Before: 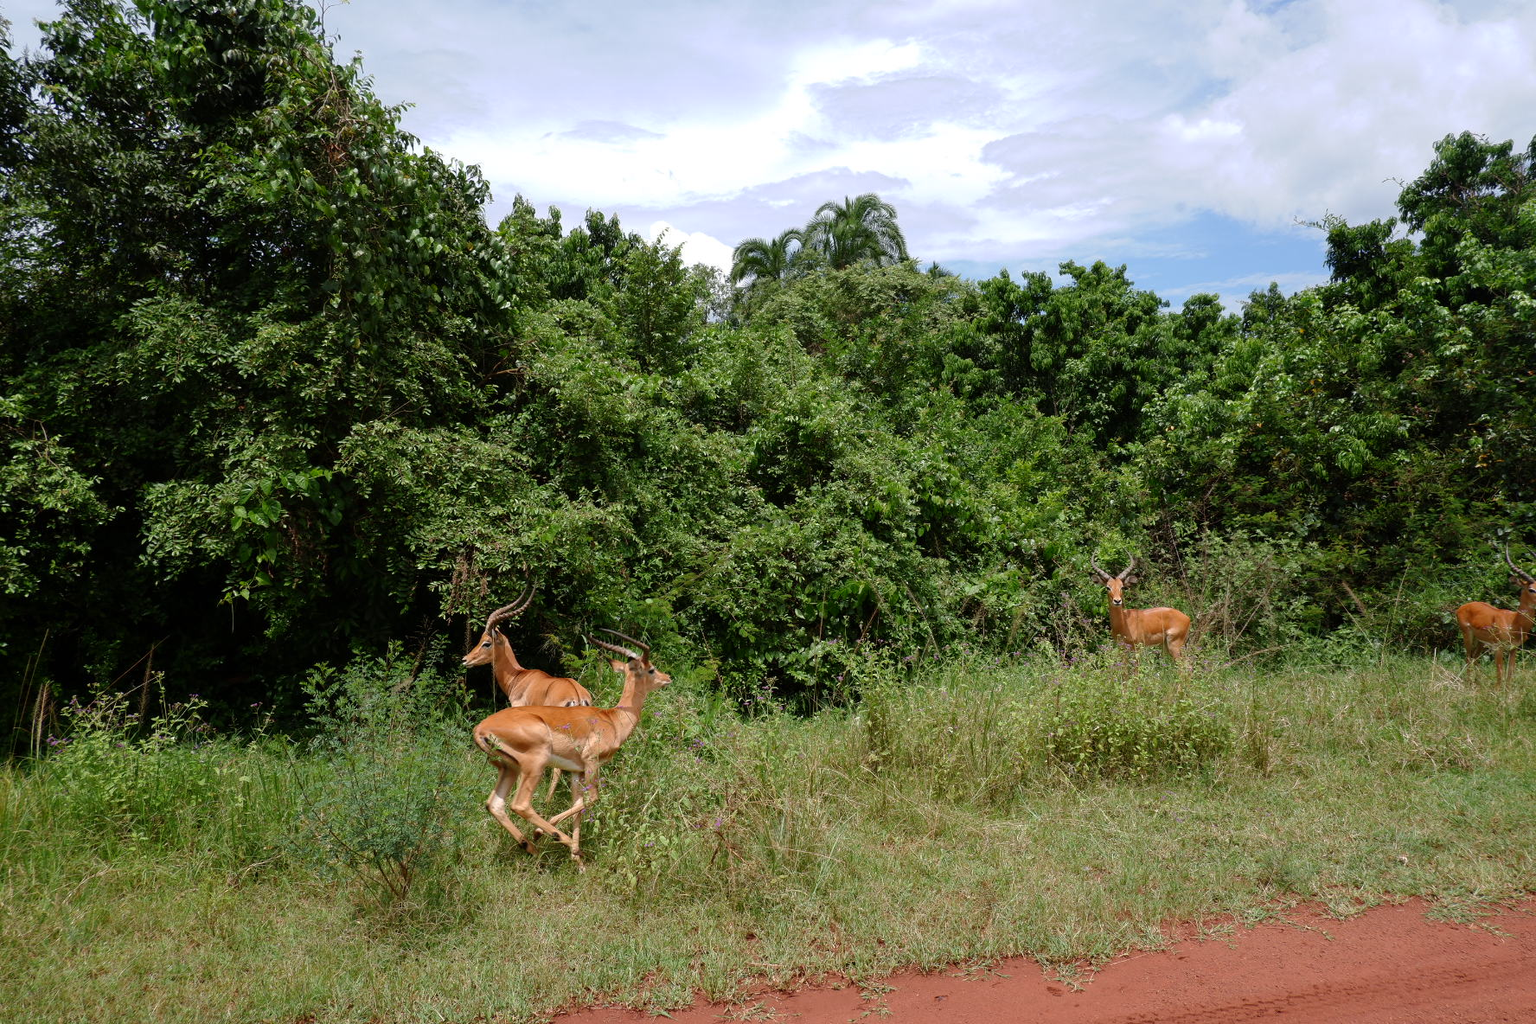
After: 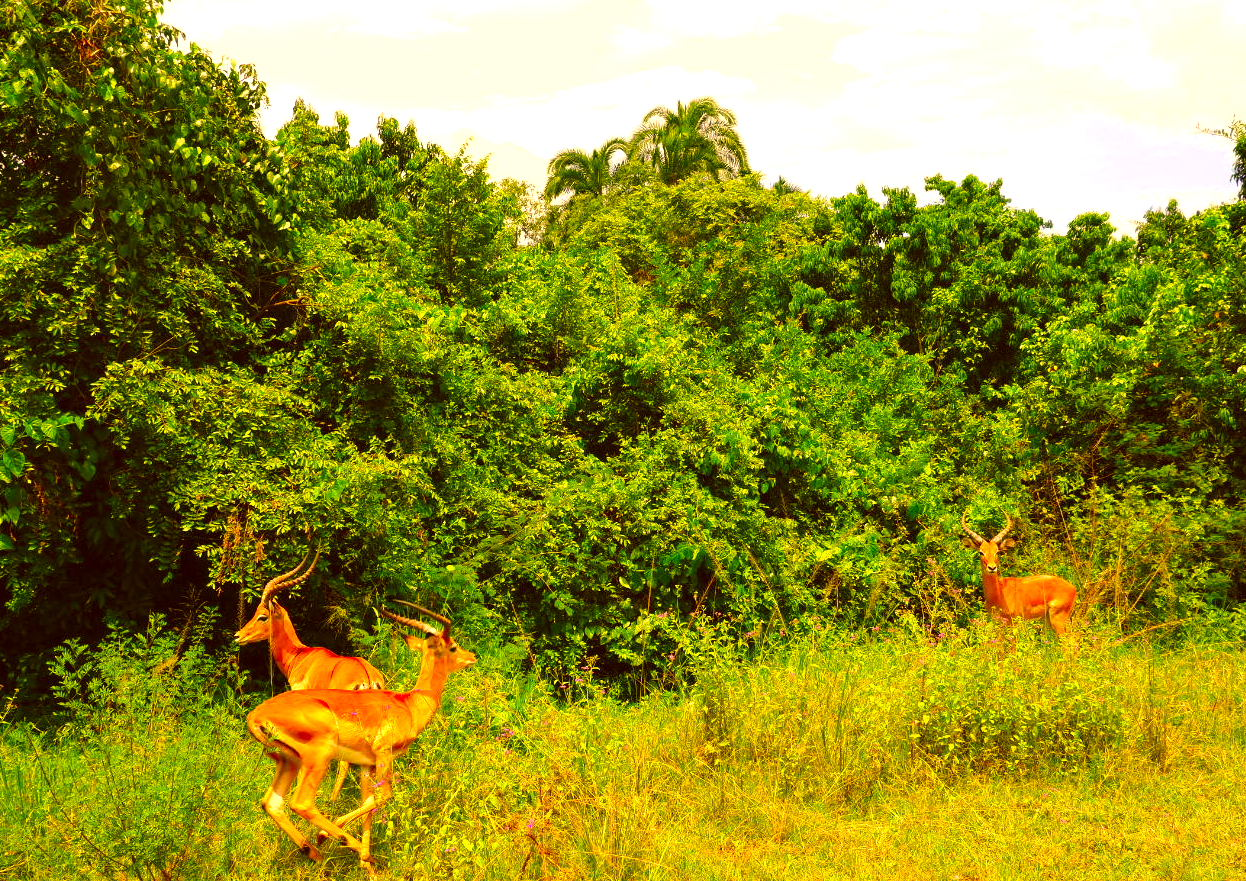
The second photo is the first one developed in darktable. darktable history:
color correction: highlights a* 10.44, highlights b* 30.15, shadows a* 2.73, shadows b* 17.12, saturation 1.74
exposure: black level correction 0, exposure 1.097 EV, compensate highlight preservation false
crop and rotate: left 16.923%, top 10.777%, right 12.89%, bottom 14.742%
